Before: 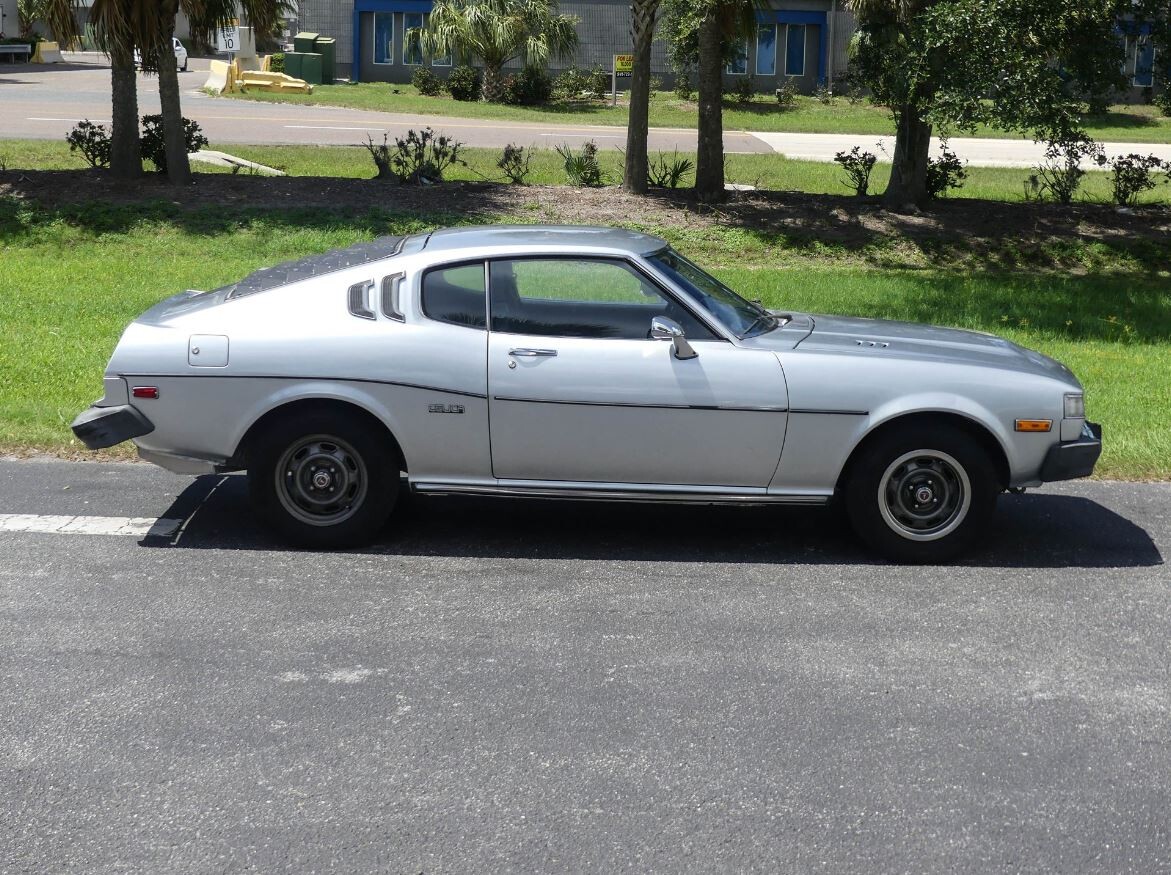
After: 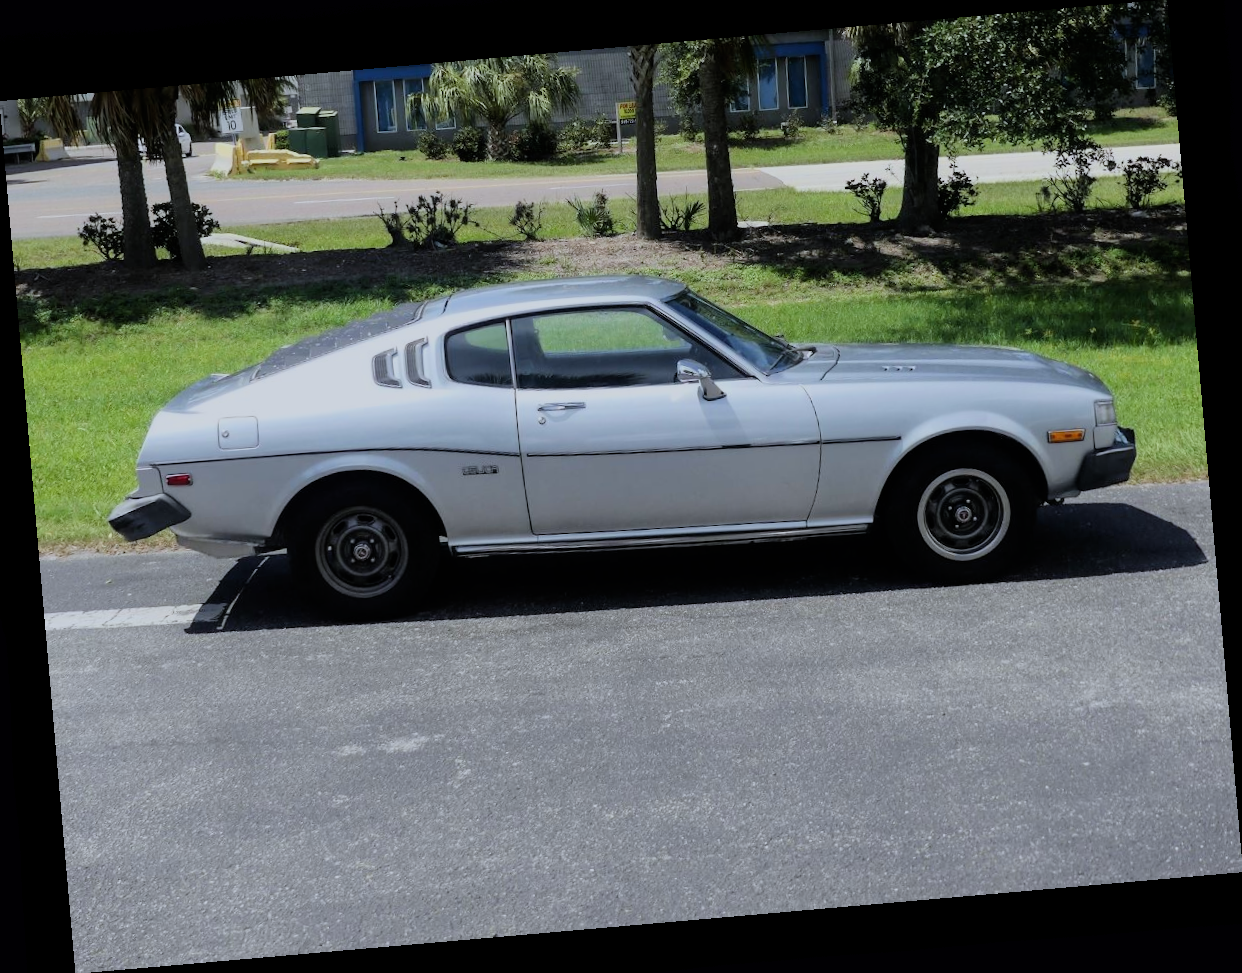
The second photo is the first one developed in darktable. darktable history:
filmic rgb: black relative exposure -7.65 EV, white relative exposure 4.56 EV, hardness 3.61, color science v6 (2022)
rotate and perspective: rotation -4.98°, automatic cropping off
contrast equalizer: y [[0.5 ×4, 0.483, 0.43], [0.5 ×6], [0.5 ×6], [0 ×6], [0 ×6]]
white balance: red 0.967, blue 1.049
